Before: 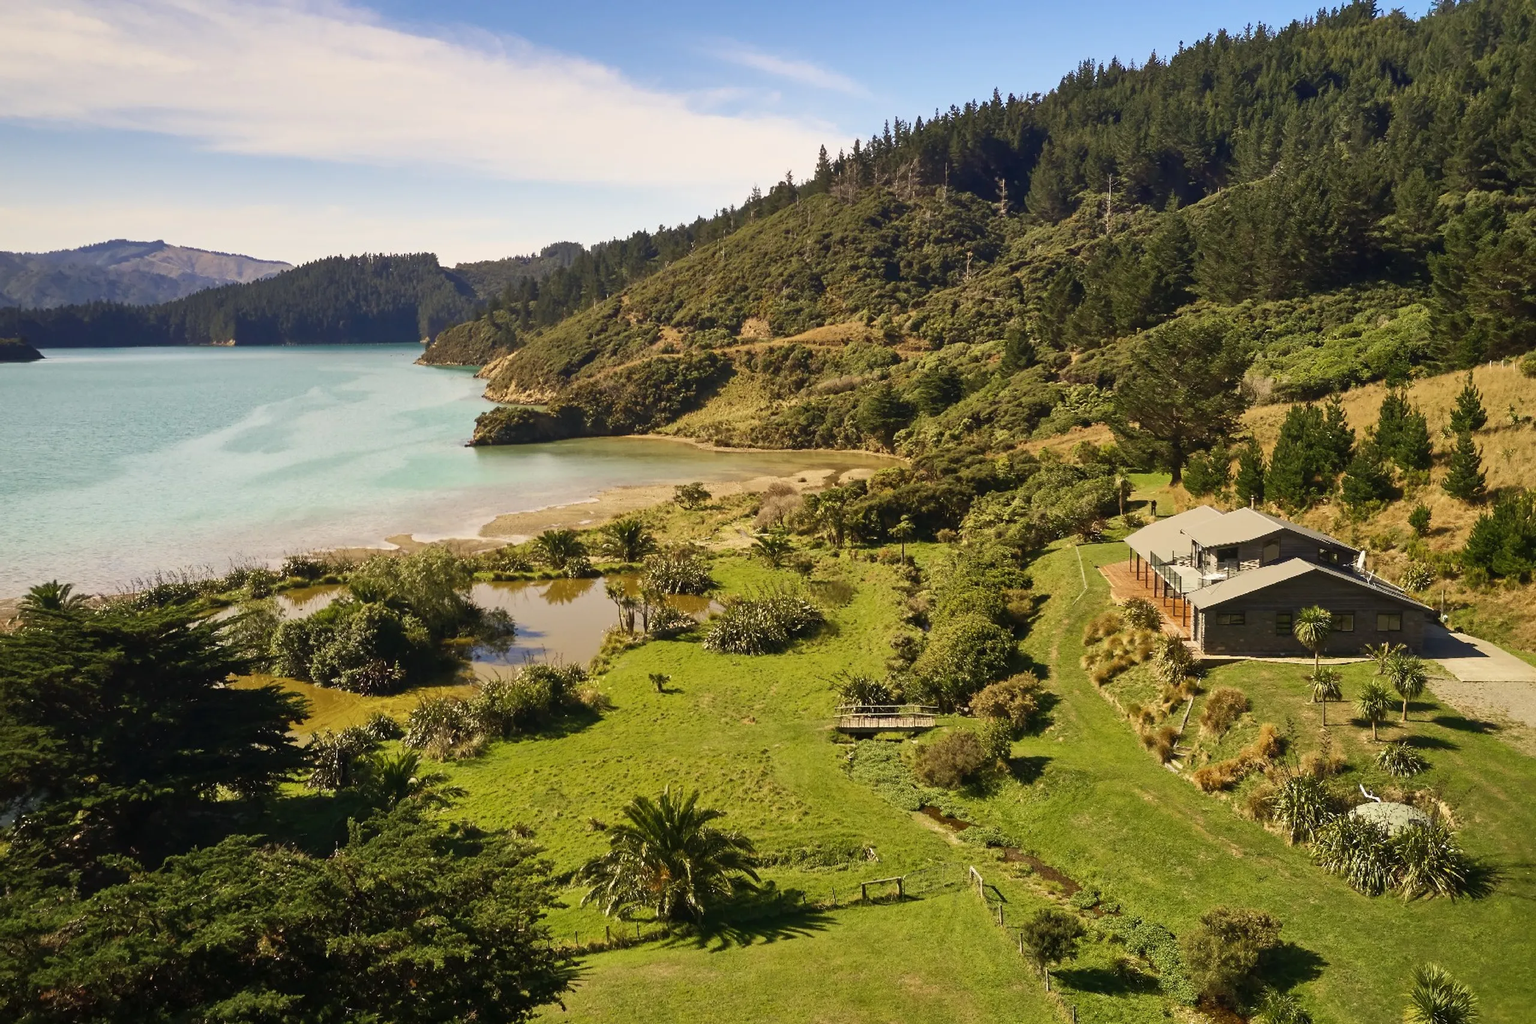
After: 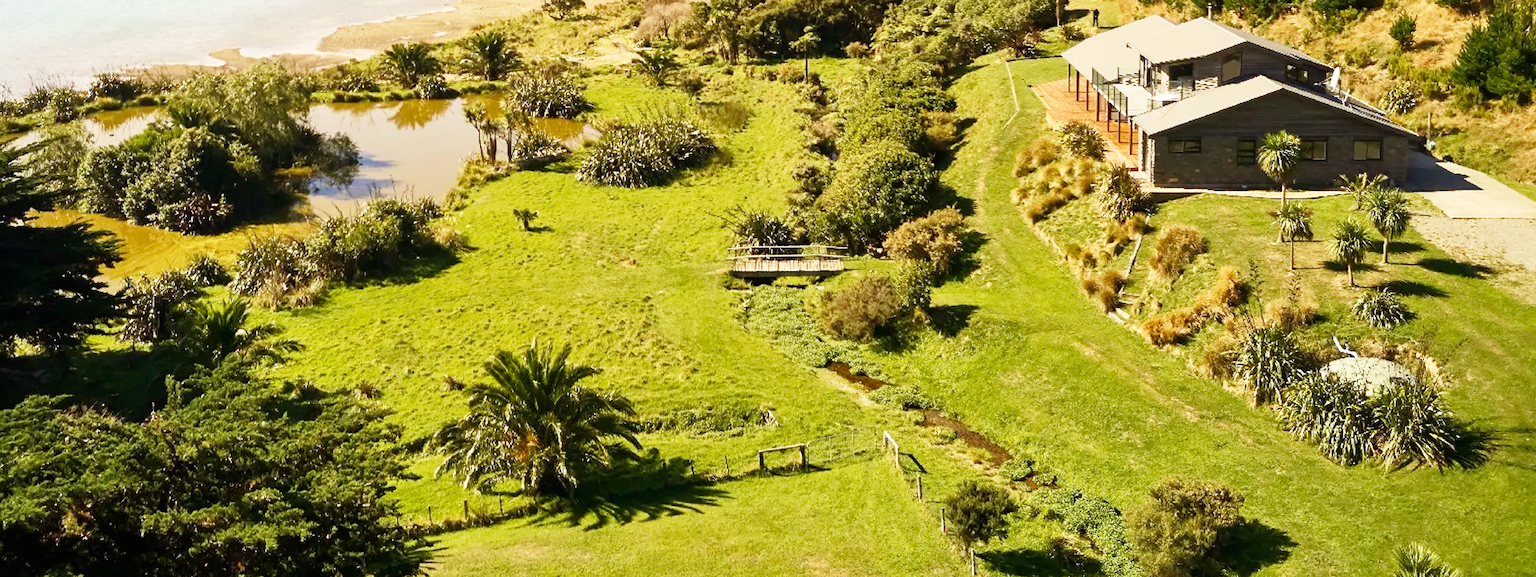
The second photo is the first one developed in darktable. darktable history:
crop and rotate: left 13.306%, top 48.129%, bottom 2.928%
base curve: curves: ch0 [(0, 0) (0.005, 0.002) (0.15, 0.3) (0.4, 0.7) (0.75, 0.95) (1, 1)], preserve colors none
